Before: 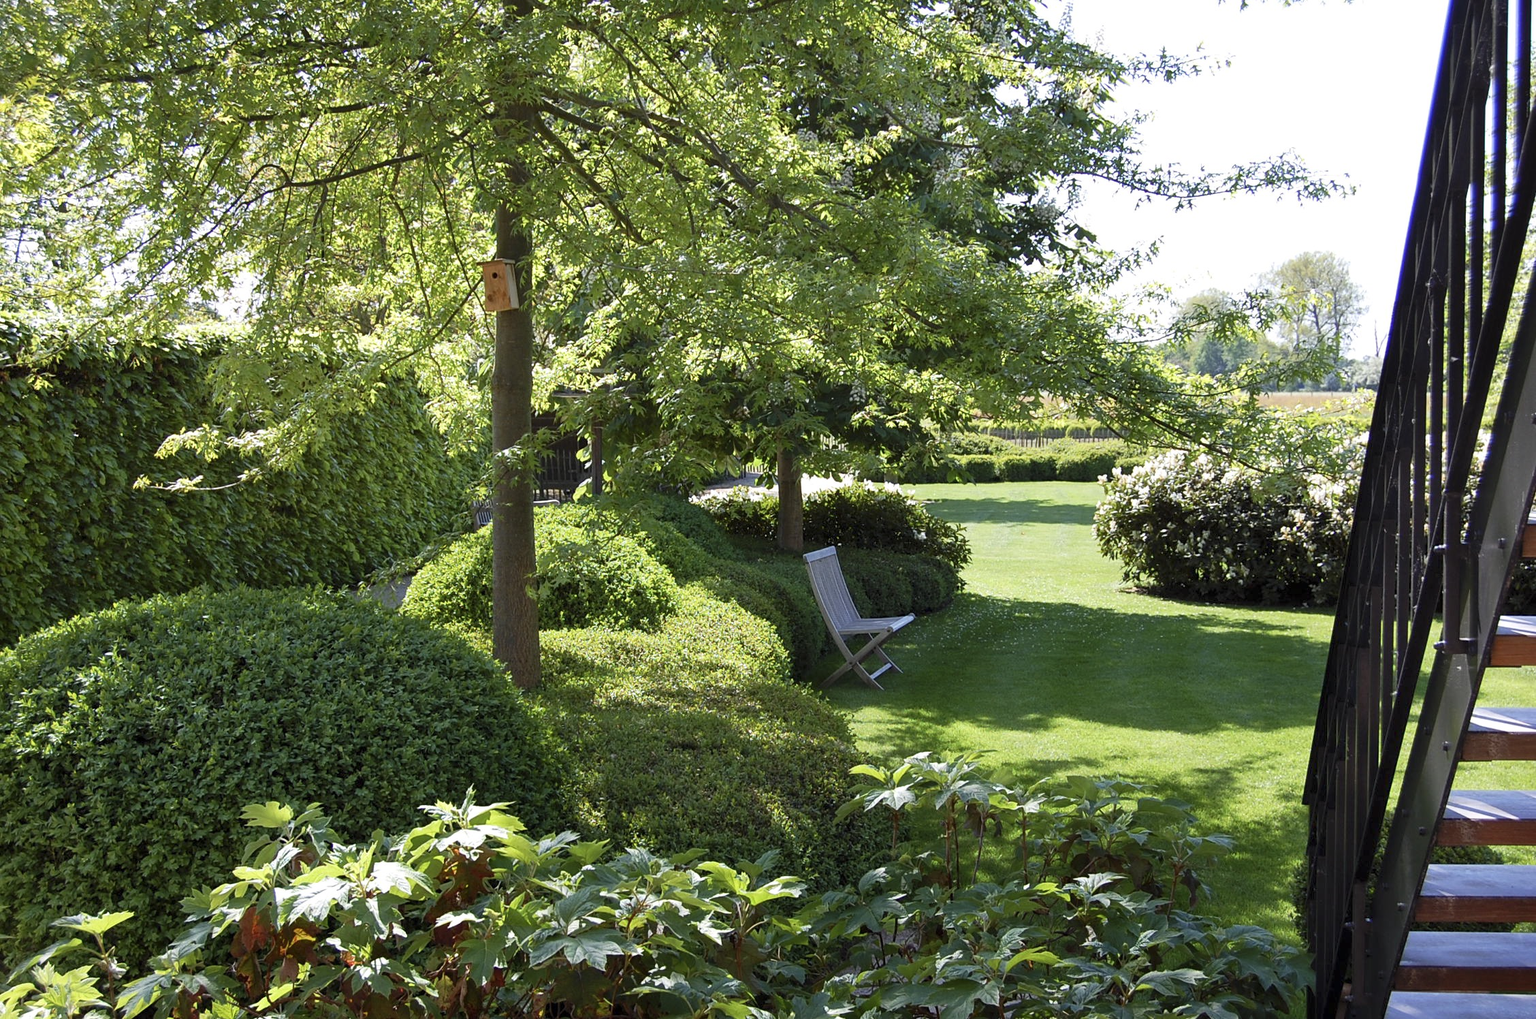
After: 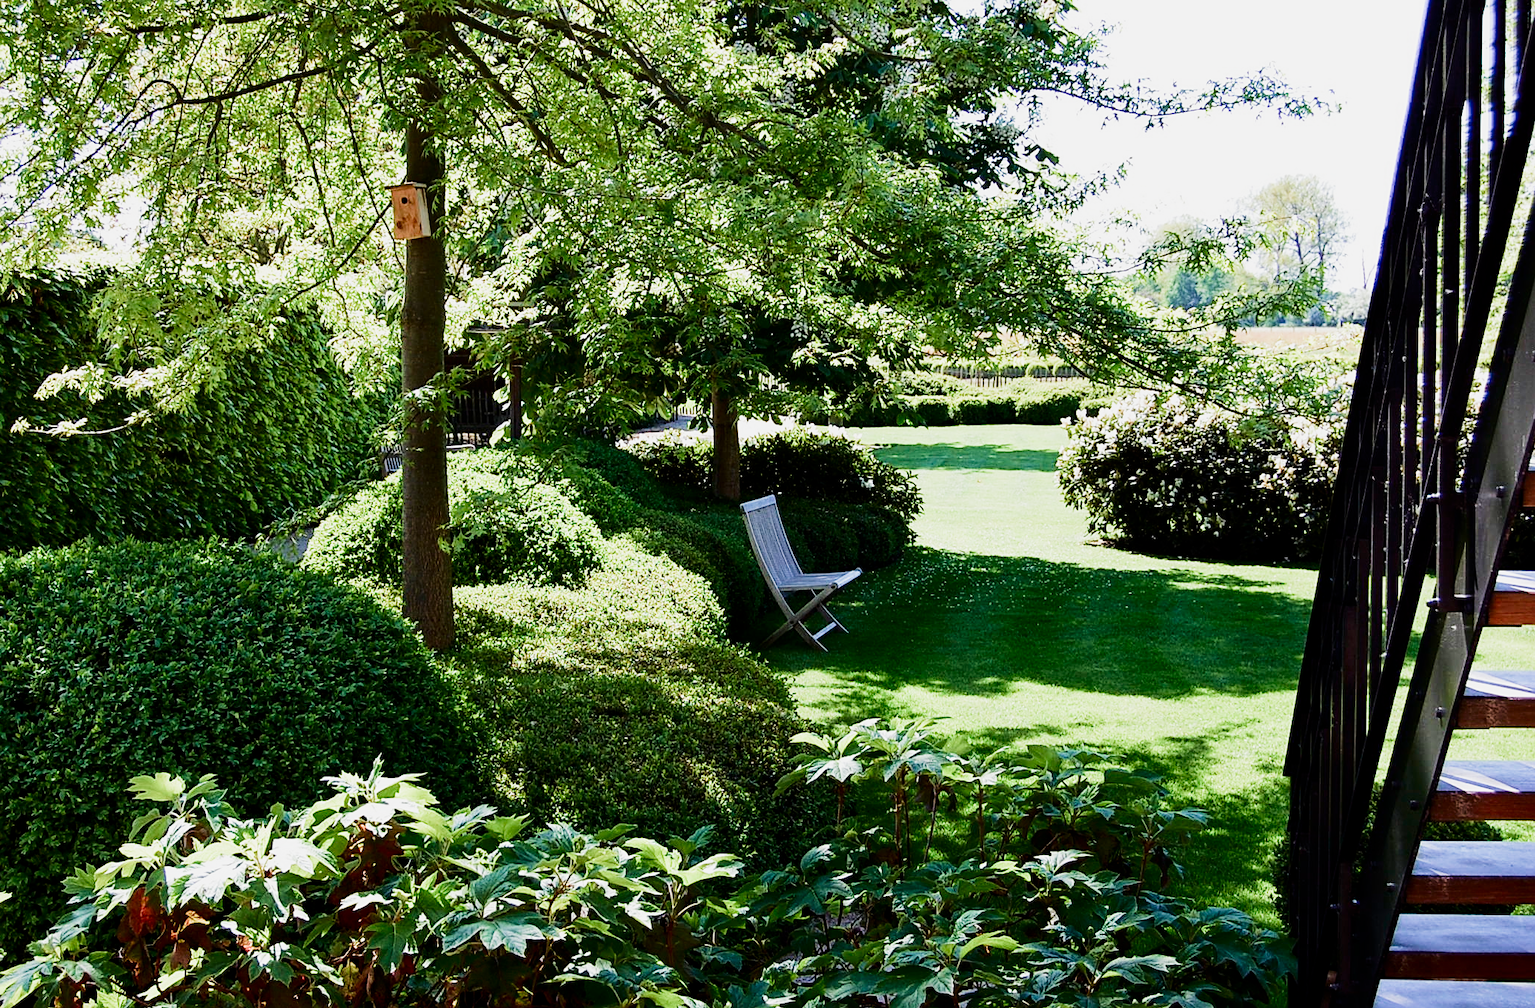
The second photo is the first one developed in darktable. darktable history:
sharpen: amount 0.216
contrast brightness saturation: contrast 0.128, brightness -0.239, saturation 0.139
crop and rotate: left 8.073%, top 8.998%
velvia: on, module defaults
filmic rgb: black relative exposure -7.65 EV, white relative exposure 4.56 EV, hardness 3.61, color science v5 (2021), contrast in shadows safe, contrast in highlights safe
tone equalizer: -8 EV -0.754 EV, -7 EV -0.694 EV, -6 EV -0.562 EV, -5 EV -0.393 EV, -3 EV 0.391 EV, -2 EV 0.6 EV, -1 EV 0.686 EV, +0 EV 0.753 EV, edges refinement/feathering 500, mask exposure compensation -1.57 EV, preserve details no
exposure: exposure 0.759 EV, compensate highlight preservation false
